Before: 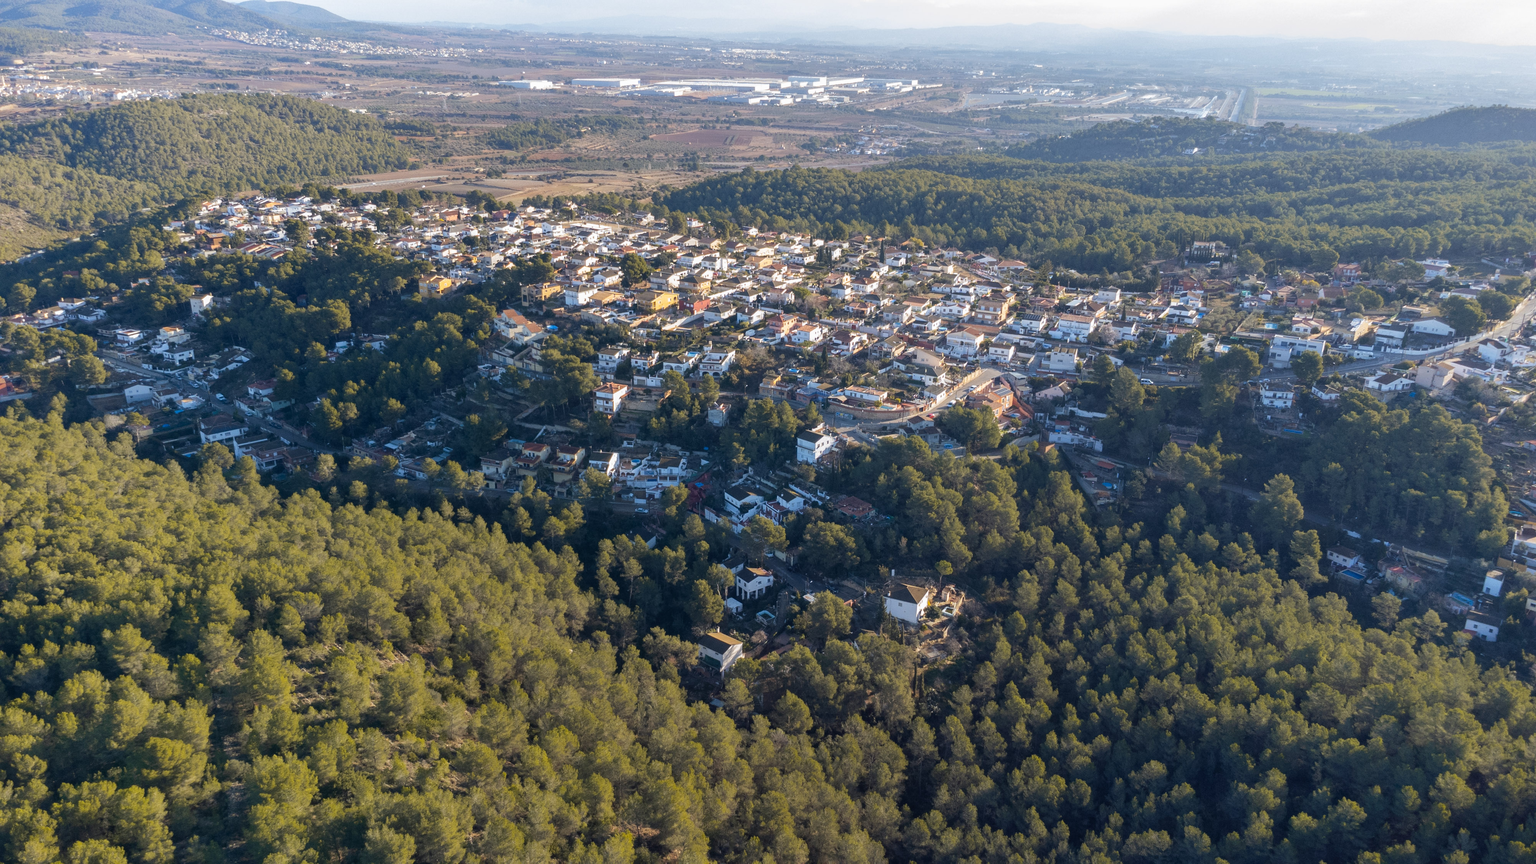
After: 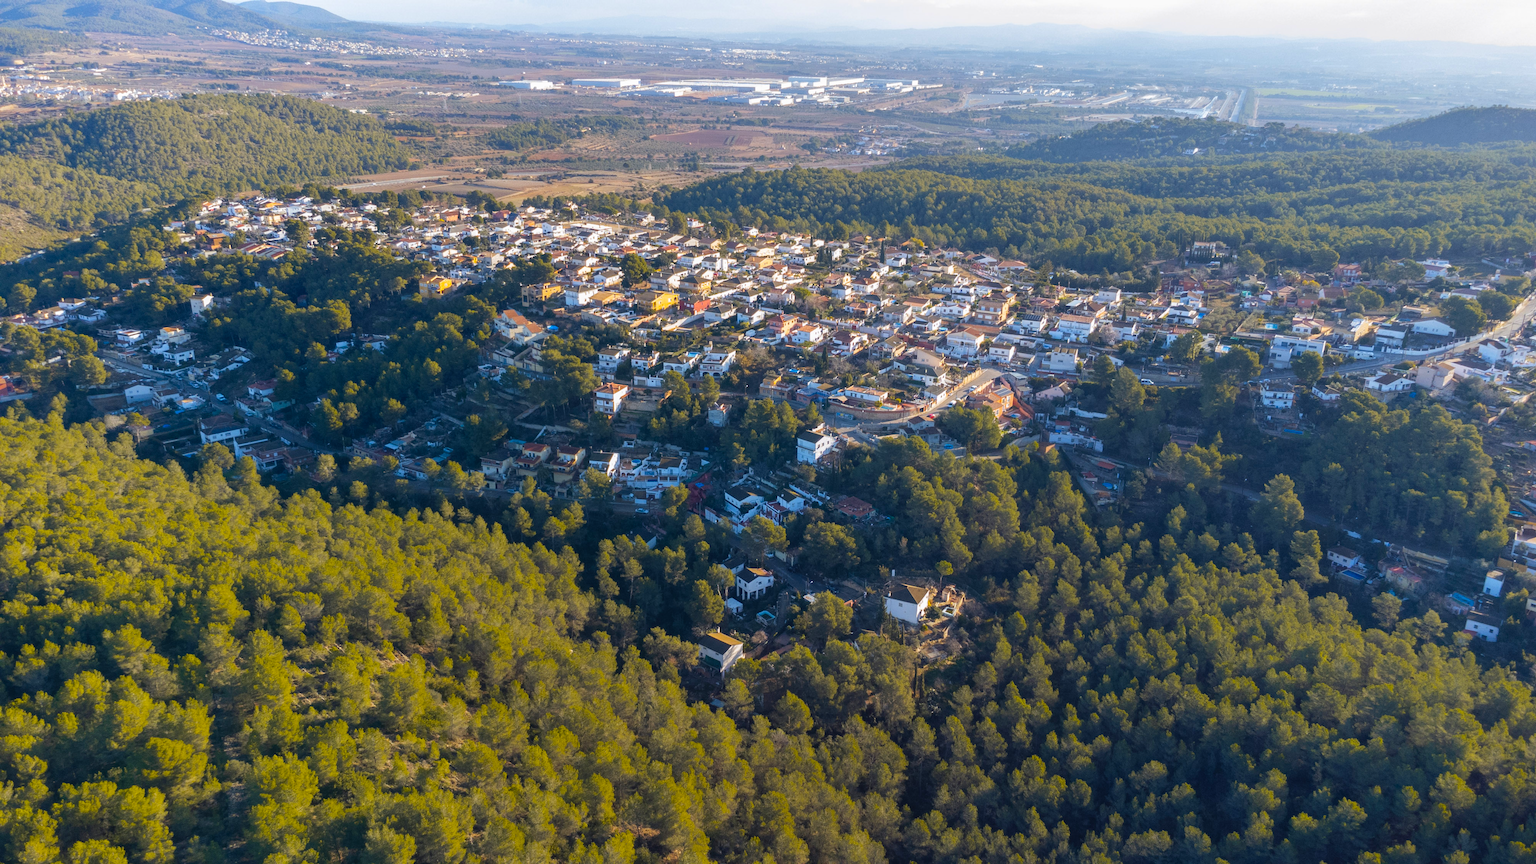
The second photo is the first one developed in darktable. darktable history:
color balance rgb: global offset › luminance 0.219%, perceptual saturation grading › global saturation 40.373%
